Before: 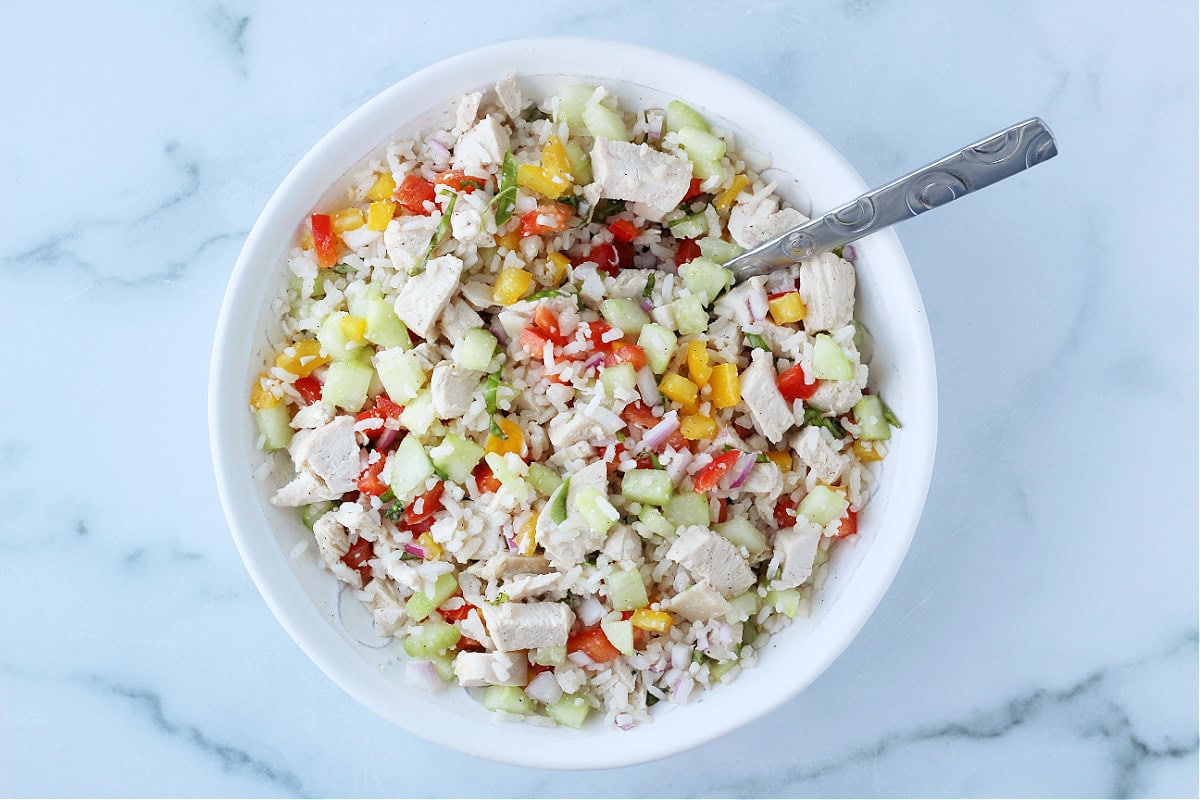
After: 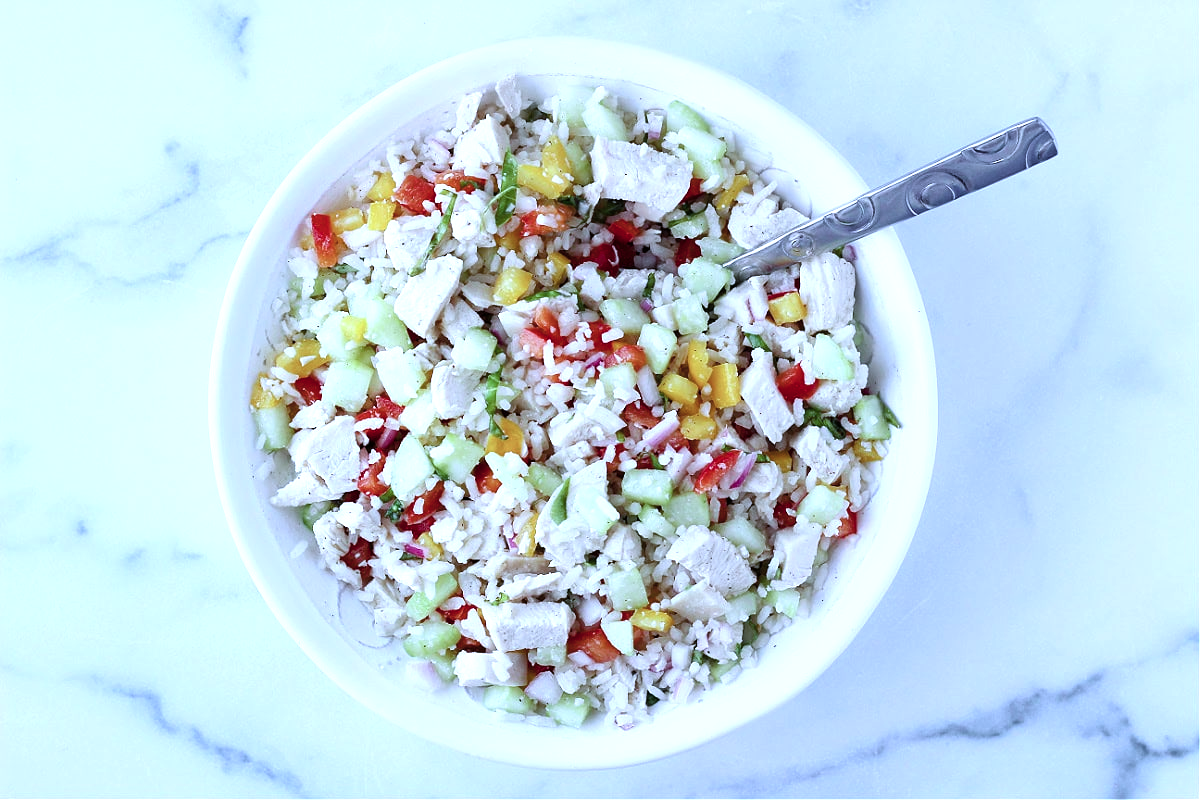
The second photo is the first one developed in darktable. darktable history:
white balance: red 0.871, blue 1.249
color balance rgb: shadows lift › luminance -20%, power › hue 72.24°, highlights gain › luminance 15%, global offset › hue 171.6°, perceptual saturation grading › global saturation 14.09%, perceptual saturation grading › highlights -25%, perceptual saturation grading › shadows 25%, global vibrance 25%, contrast 10%
color contrast: blue-yellow contrast 0.7
